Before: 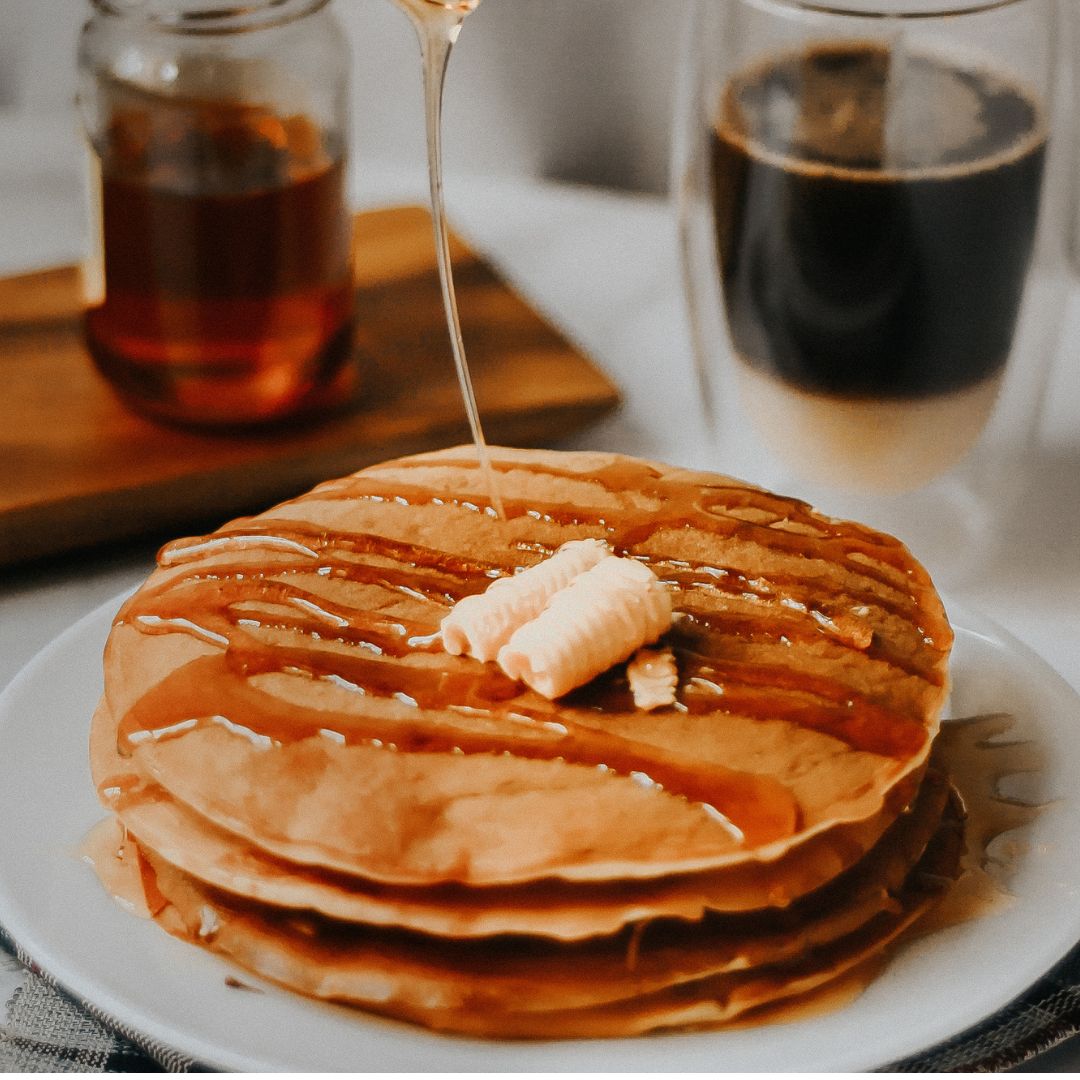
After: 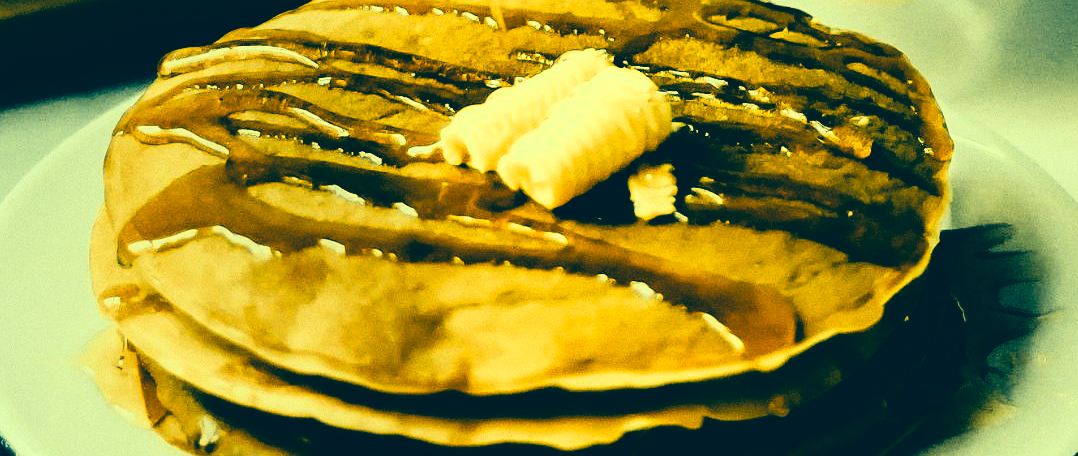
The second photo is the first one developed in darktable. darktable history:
color correction: highlights a* -15.21, highlights b* 39.76, shadows a* -39.73, shadows b* -26.03
tone curve: curves: ch0 [(0, 0) (0.003, 0.01) (0.011, 0.012) (0.025, 0.012) (0.044, 0.017) (0.069, 0.021) (0.1, 0.025) (0.136, 0.03) (0.177, 0.037) (0.224, 0.052) (0.277, 0.092) (0.335, 0.16) (0.399, 0.3) (0.468, 0.463) (0.543, 0.639) (0.623, 0.796) (0.709, 0.904) (0.801, 0.962) (0.898, 0.988) (1, 1)], color space Lab, linked channels, preserve colors none
crop: top 45.393%, bottom 12.208%
